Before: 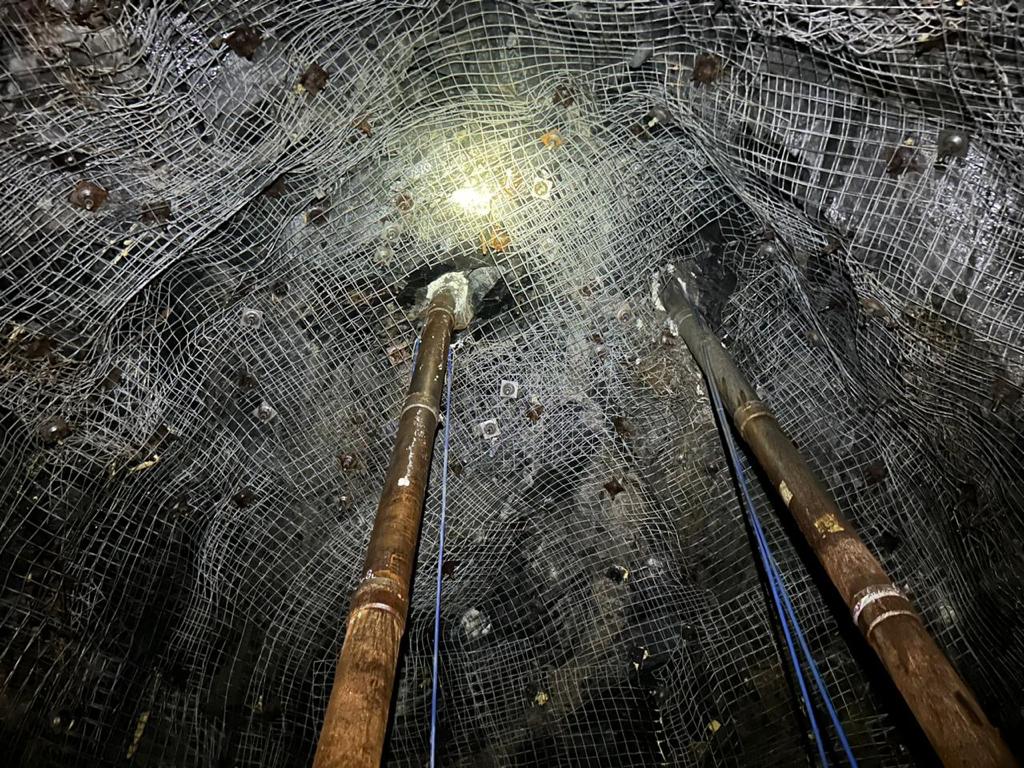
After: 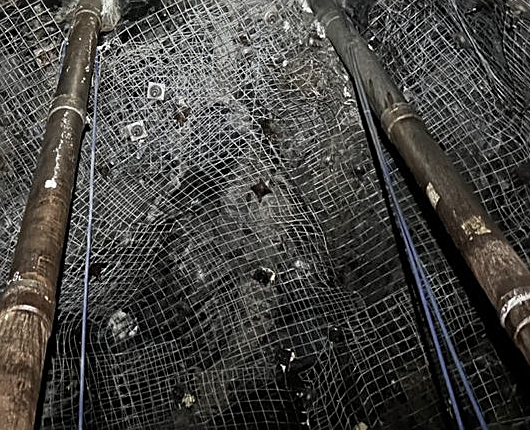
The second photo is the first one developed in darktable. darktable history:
sharpen: on, module defaults
crop: left 34.479%, top 38.822%, right 13.718%, bottom 5.172%
color correction: saturation 0.5
exposure: compensate exposure bias true, compensate highlight preservation false
